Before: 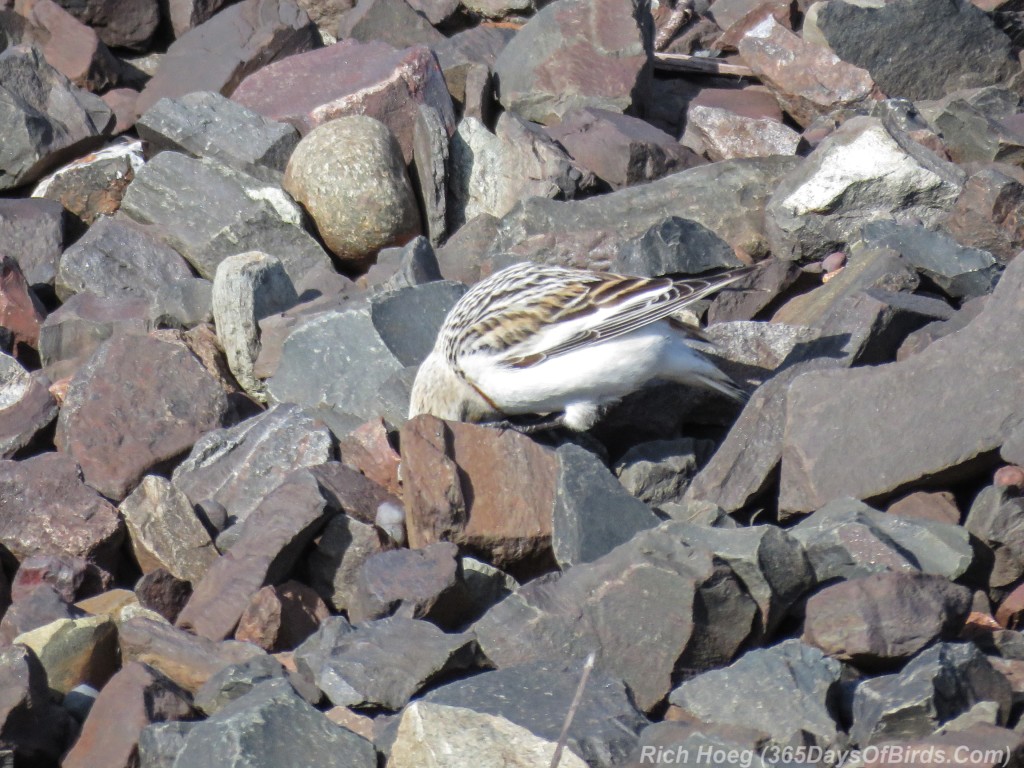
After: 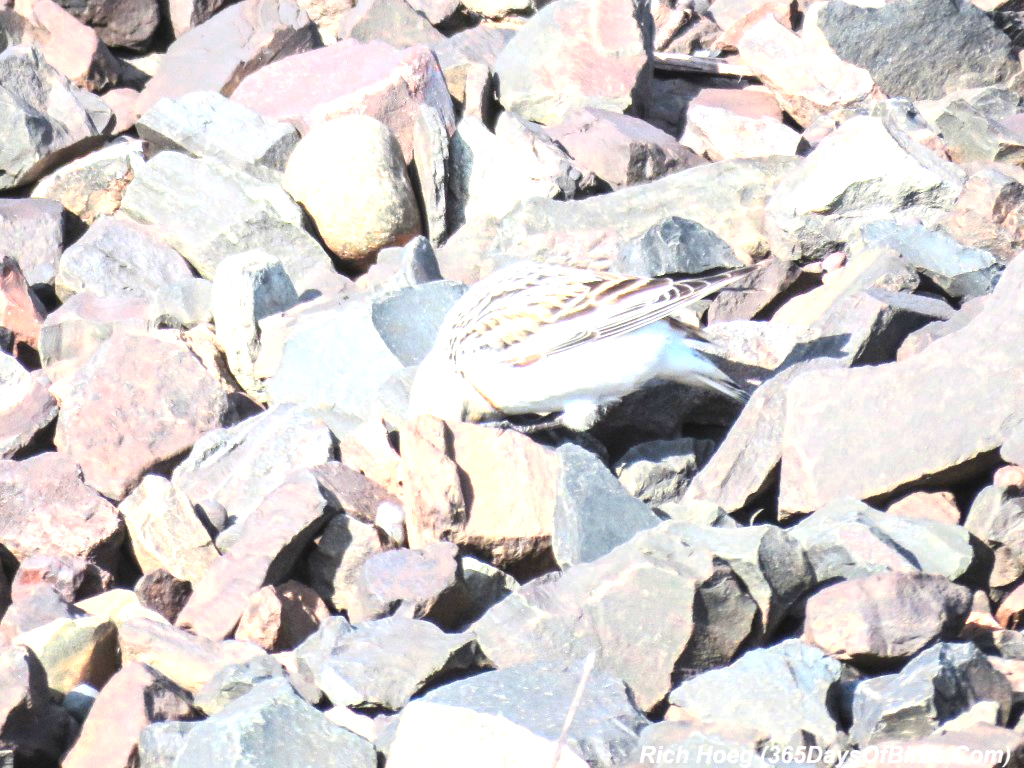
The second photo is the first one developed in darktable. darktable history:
color zones: curves: ch0 [(0.018, 0.548) (0.197, 0.654) (0.425, 0.447) (0.605, 0.658) (0.732, 0.579)]; ch1 [(0.105, 0.531) (0.224, 0.531) (0.386, 0.39) (0.618, 0.456) (0.732, 0.456) (0.956, 0.421)]; ch2 [(0.039, 0.583) (0.215, 0.465) (0.399, 0.544) (0.465, 0.548) (0.614, 0.447) (0.724, 0.43) (0.882, 0.623) (0.956, 0.632)]
contrast brightness saturation: contrast 0.195, brightness 0.161, saturation 0.22
exposure: black level correction 0, exposure 1.387 EV, compensate highlight preservation false
